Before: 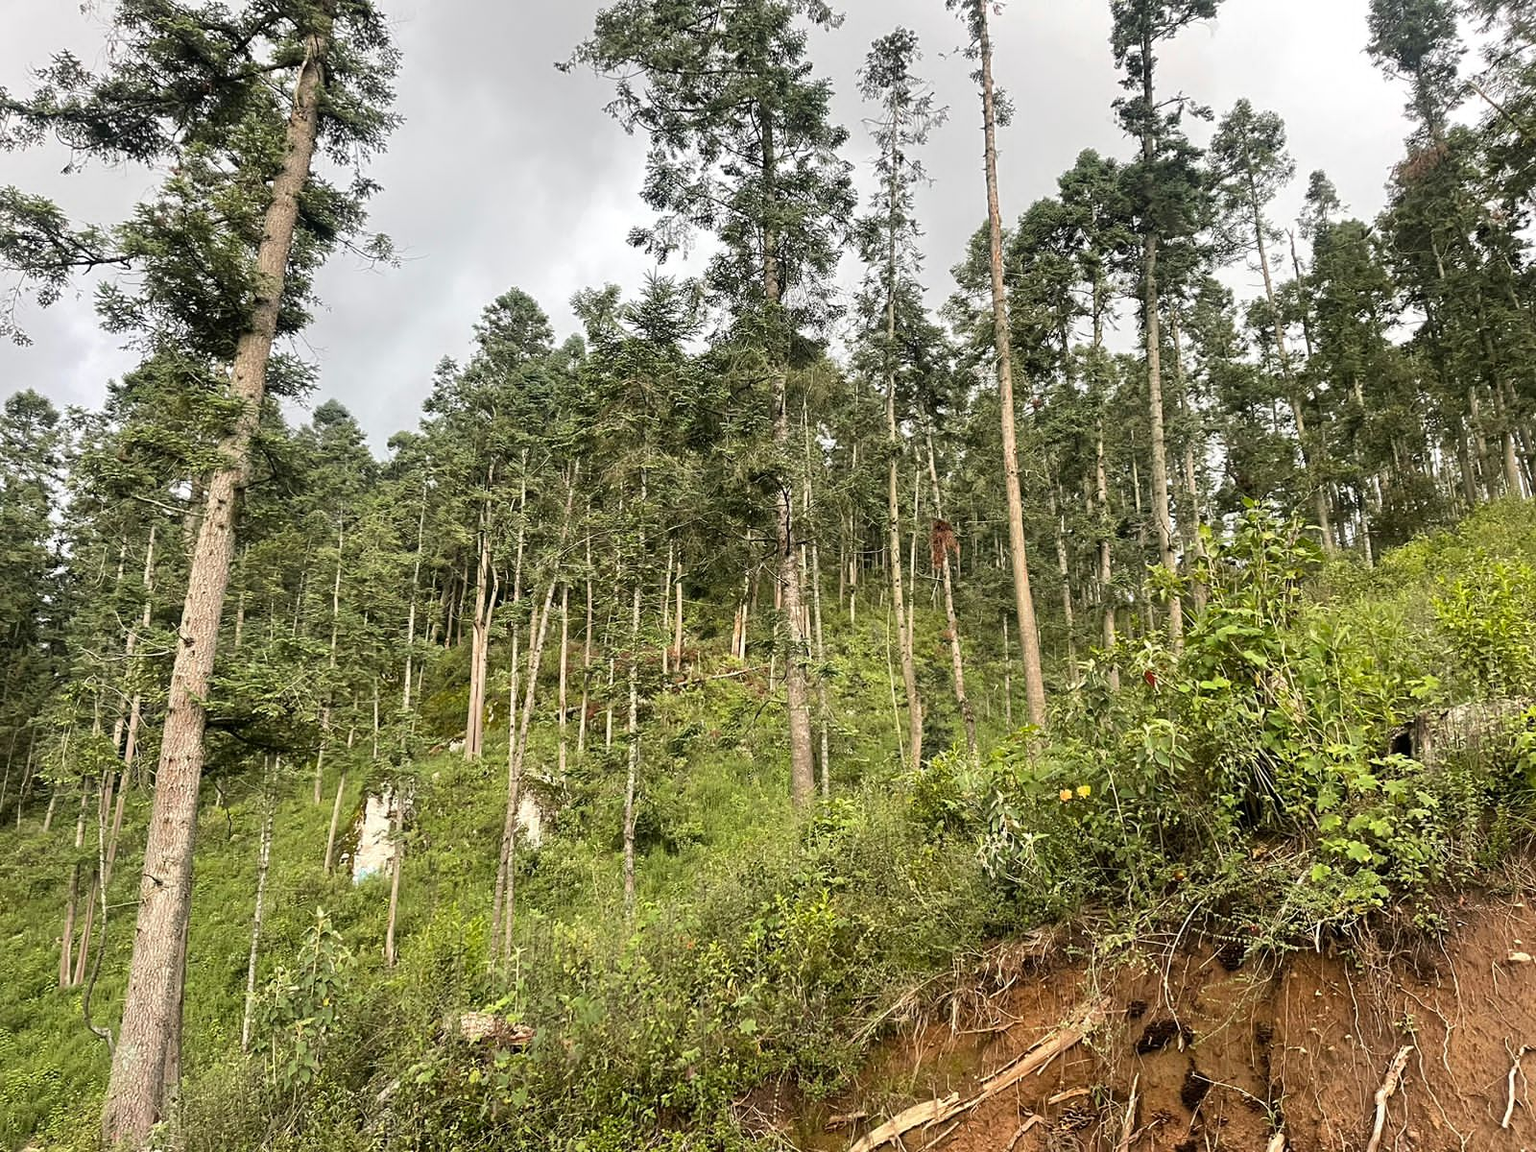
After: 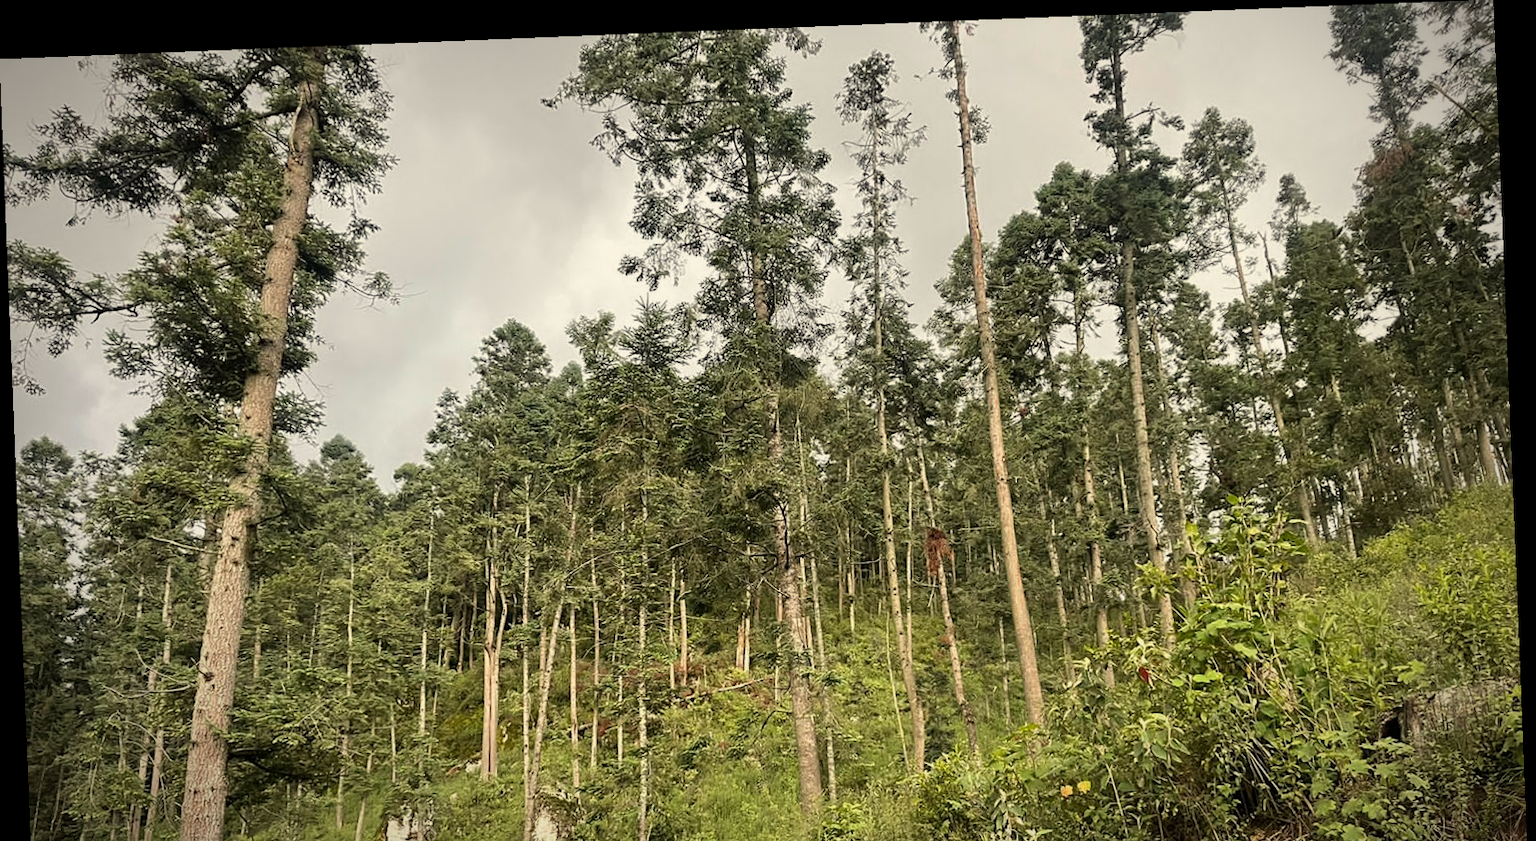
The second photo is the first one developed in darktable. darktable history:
exposure: exposure -0.157 EV, compensate highlight preservation false
white balance: red 1.029, blue 0.92
crop: bottom 28.576%
vignetting: fall-off start 70.97%, brightness -0.584, saturation -0.118, width/height ratio 1.333
rotate and perspective: rotation -2.29°, automatic cropping off
